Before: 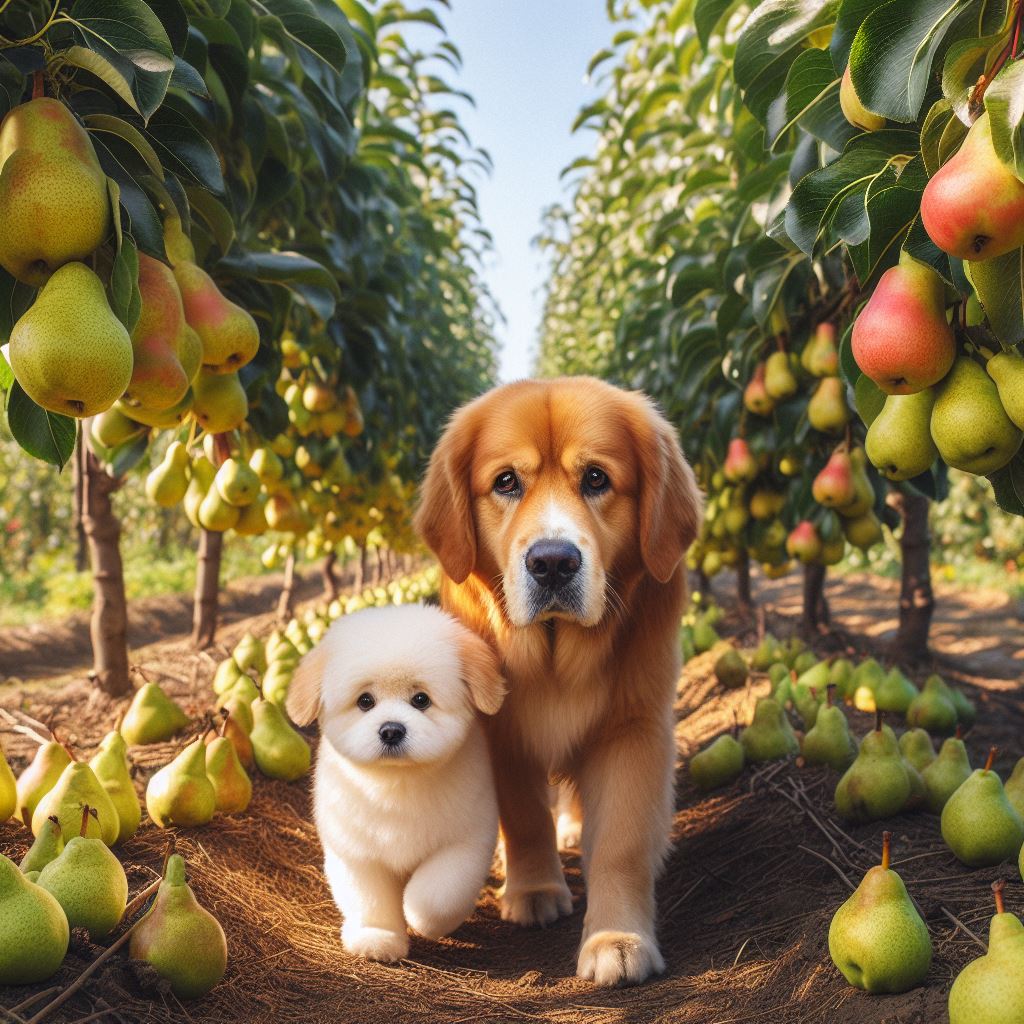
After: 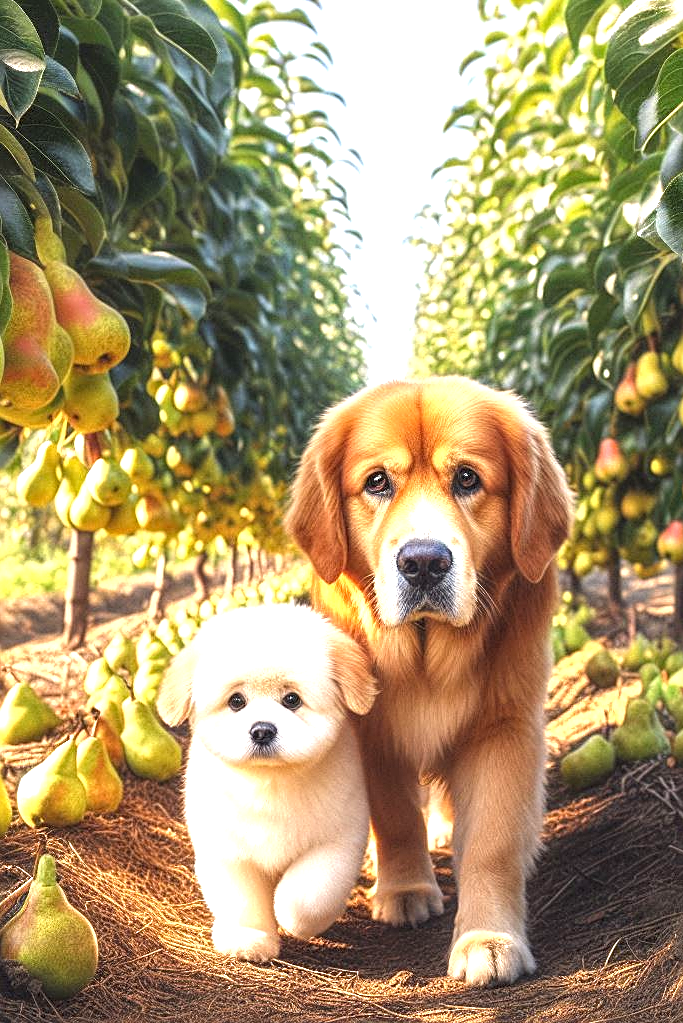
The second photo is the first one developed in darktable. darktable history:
exposure: black level correction 0, exposure 1.001 EV, compensate exposure bias true, compensate highlight preservation false
local contrast: highlights 99%, shadows 88%, detail 160%, midtone range 0.2
crop and rotate: left 12.68%, right 20.6%
sharpen: on, module defaults
